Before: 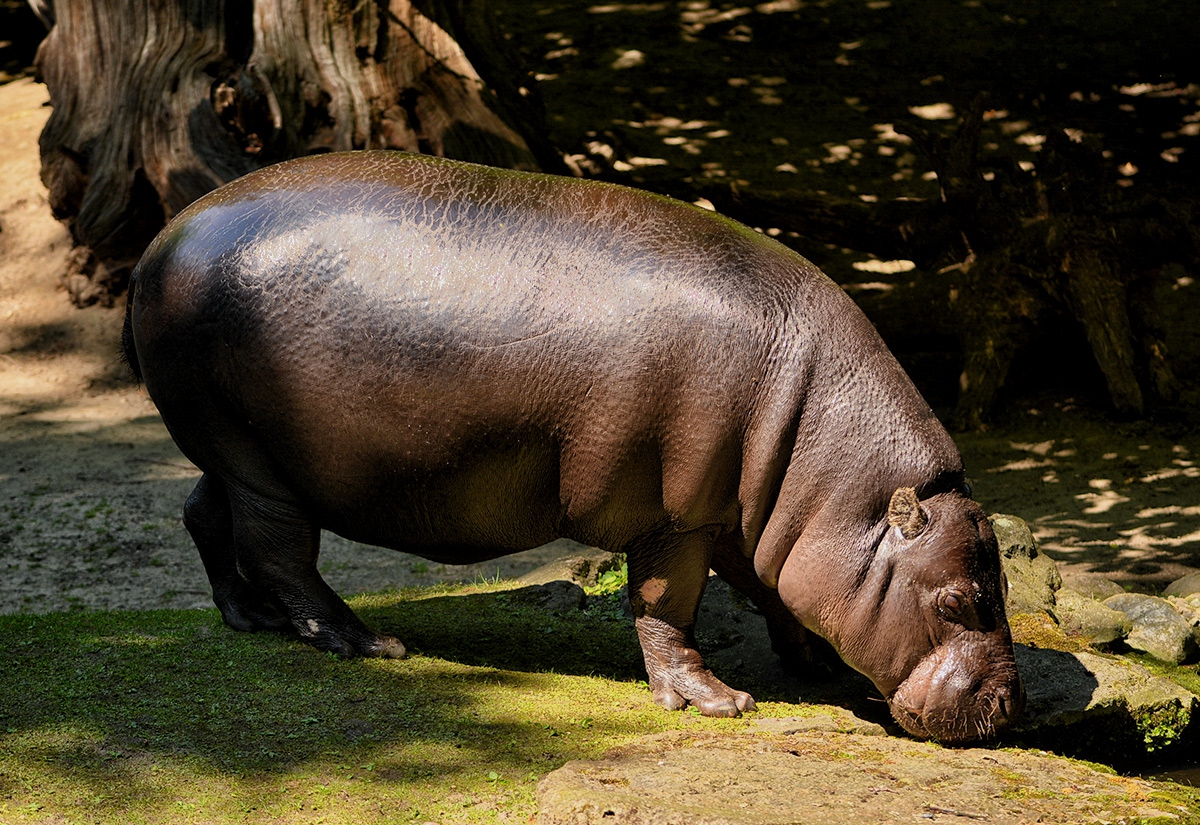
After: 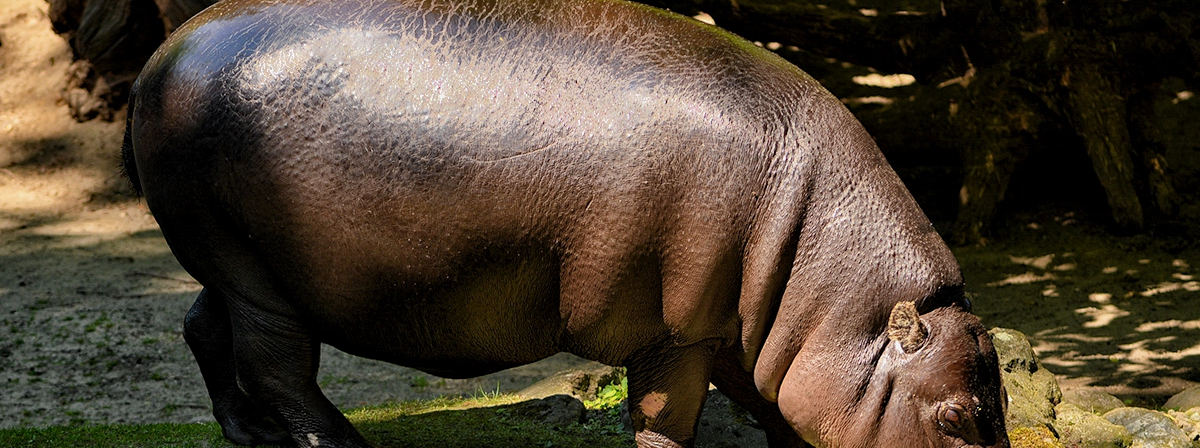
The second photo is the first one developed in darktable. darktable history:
haze removal: compatibility mode true, adaptive false
crop and rotate: top 22.603%, bottom 23.053%
exposure: exposure 0.132 EV, compensate highlight preservation false
